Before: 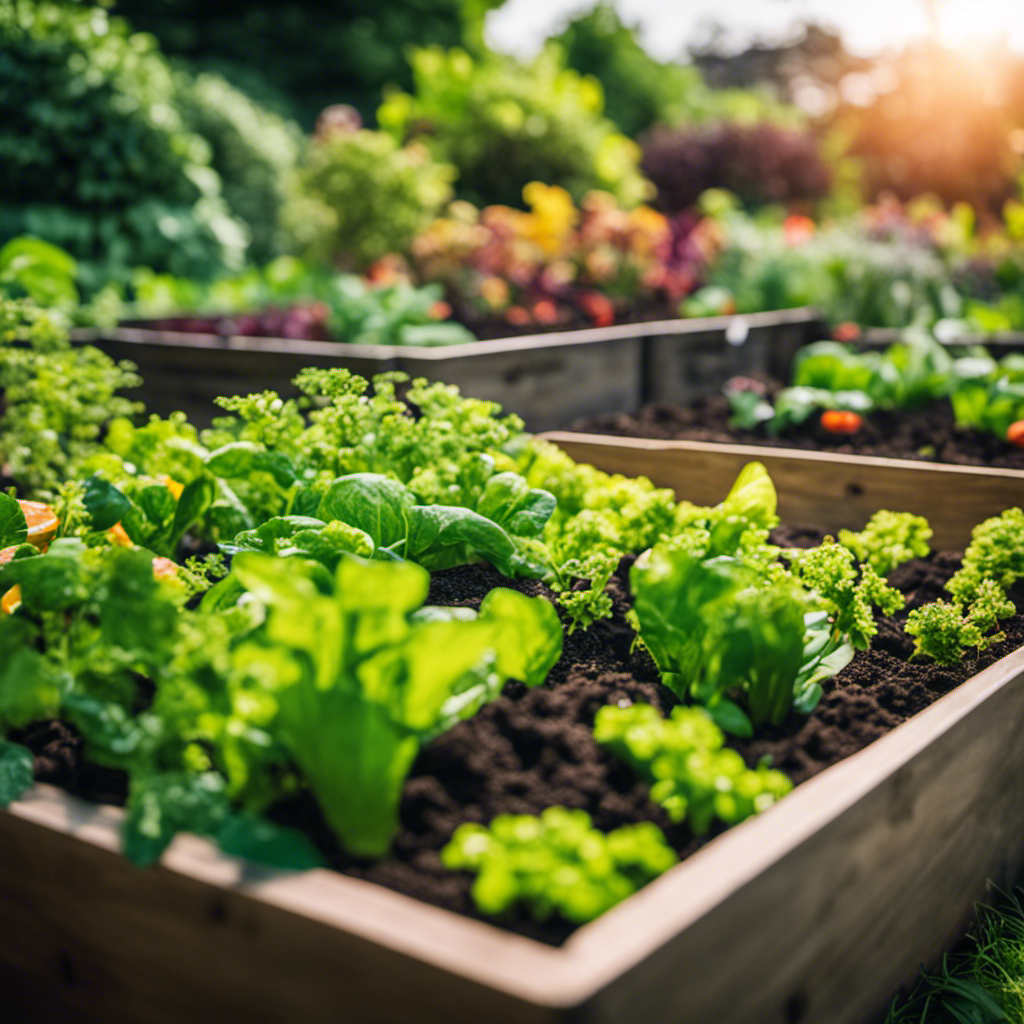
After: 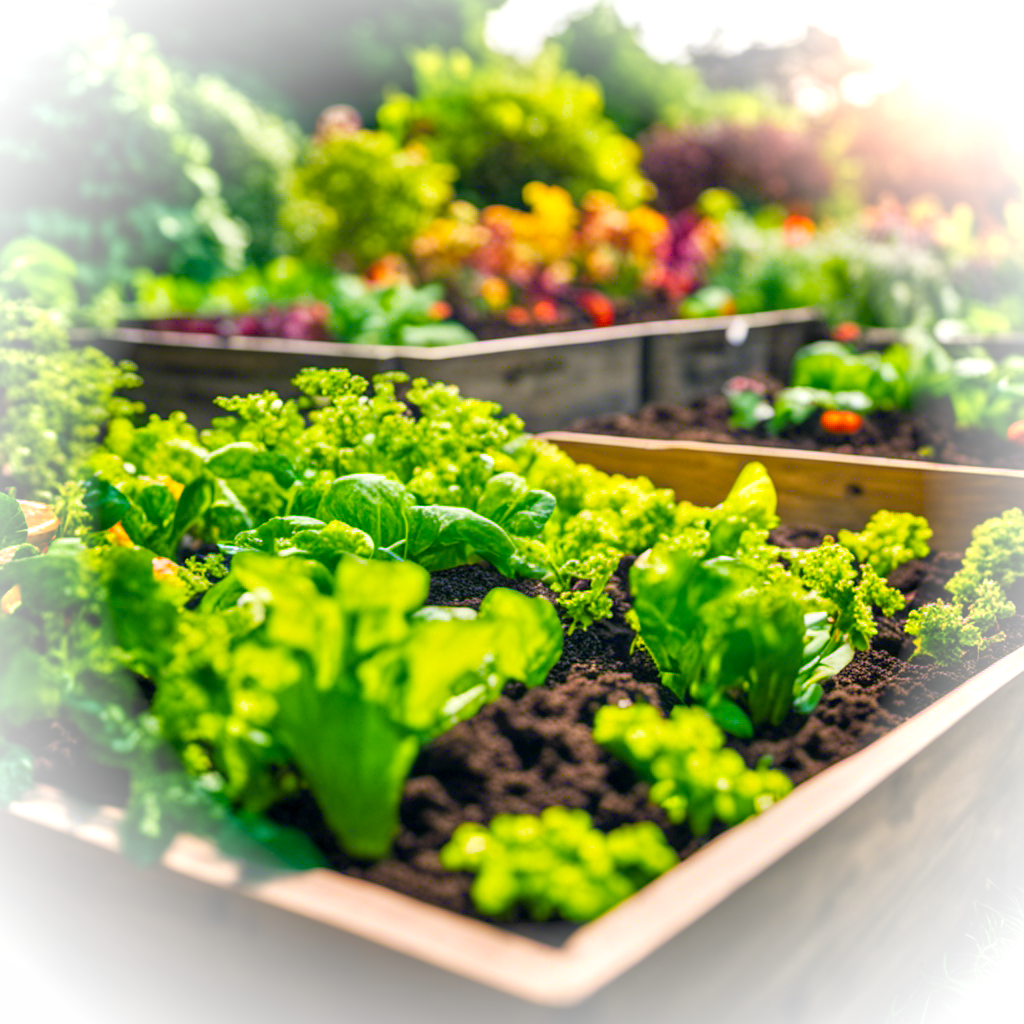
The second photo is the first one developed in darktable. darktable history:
vignetting: brightness 0.988, saturation -0.493, automatic ratio true
color balance rgb: shadows lift › hue 87.95°, highlights gain › luminance 5.801%, highlights gain › chroma 1.308%, highlights gain › hue 88.47°, global offset › luminance -0.355%, linear chroma grading › global chroma 15.323%, perceptual saturation grading › global saturation 19.293%, perceptual brilliance grading › global brilliance 2.573%, perceptual brilliance grading › highlights -2.696%, perceptual brilliance grading › shadows 3.784%
tone equalizer: -8 EV 1.01 EV, -7 EV 0.982 EV, -6 EV 1 EV, -5 EV 0.998 EV, -4 EV 1.01 EV, -3 EV 0.731 EV, -2 EV 0.53 EV, -1 EV 0.229 EV
